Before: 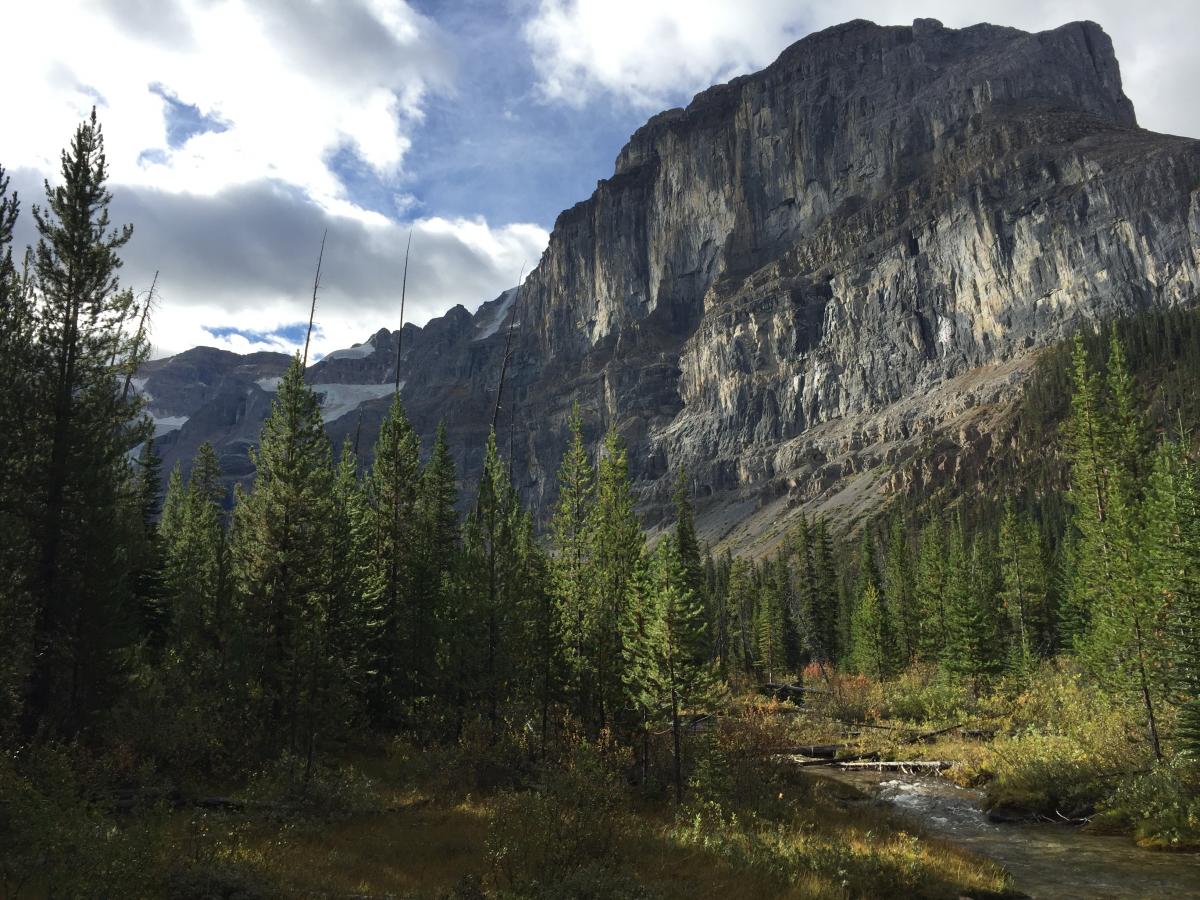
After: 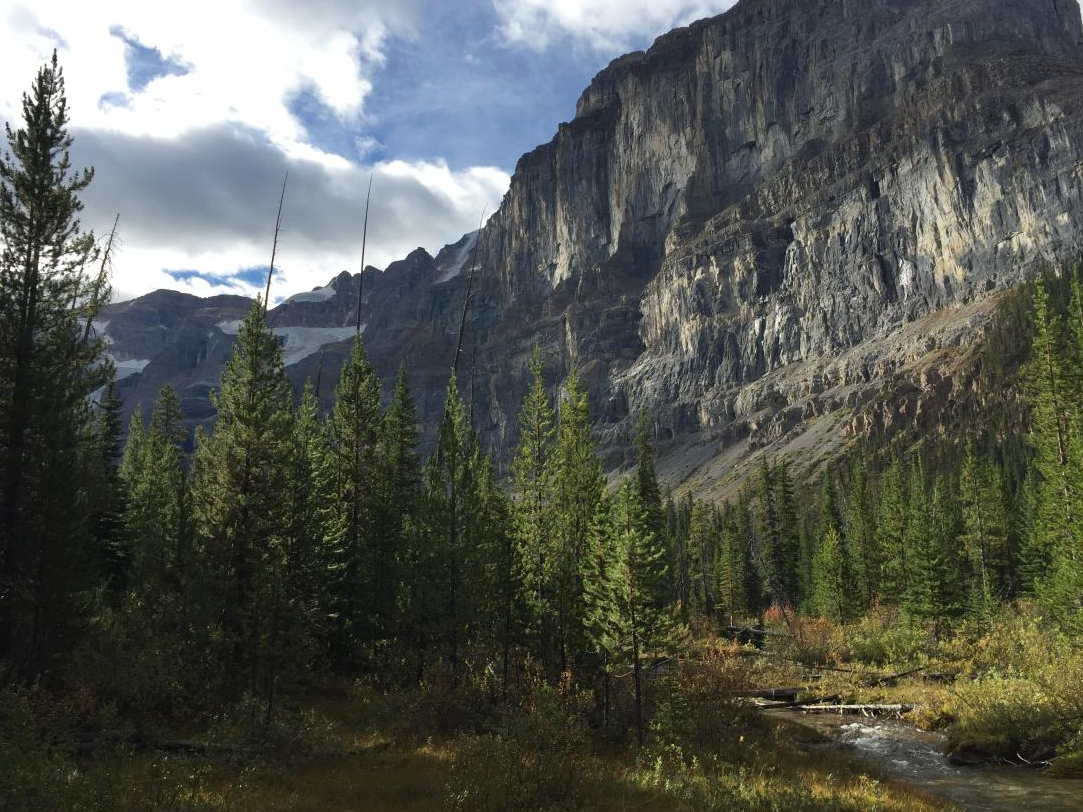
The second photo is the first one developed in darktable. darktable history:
crop: left 3.305%, top 6.436%, right 6.389%, bottom 3.258%
color zones: curves: ch0 [(0, 0.5) (0.143, 0.5) (0.286, 0.5) (0.429, 0.5) (0.571, 0.5) (0.714, 0.476) (0.857, 0.5) (1, 0.5)]; ch2 [(0, 0.5) (0.143, 0.5) (0.286, 0.5) (0.429, 0.5) (0.571, 0.5) (0.714, 0.487) (0.857, 0.5) (1, 0.5)]
